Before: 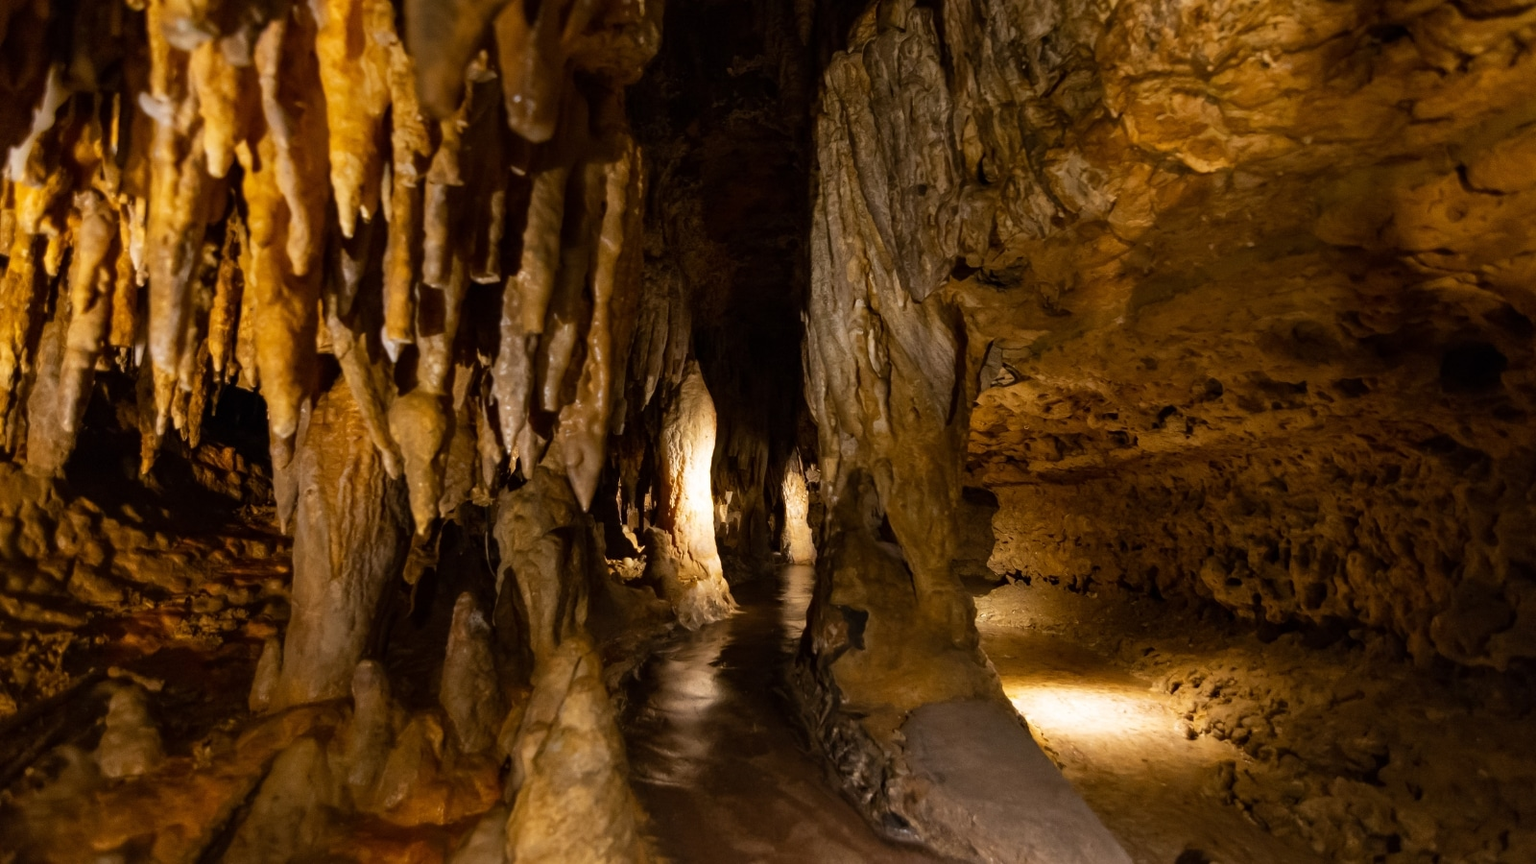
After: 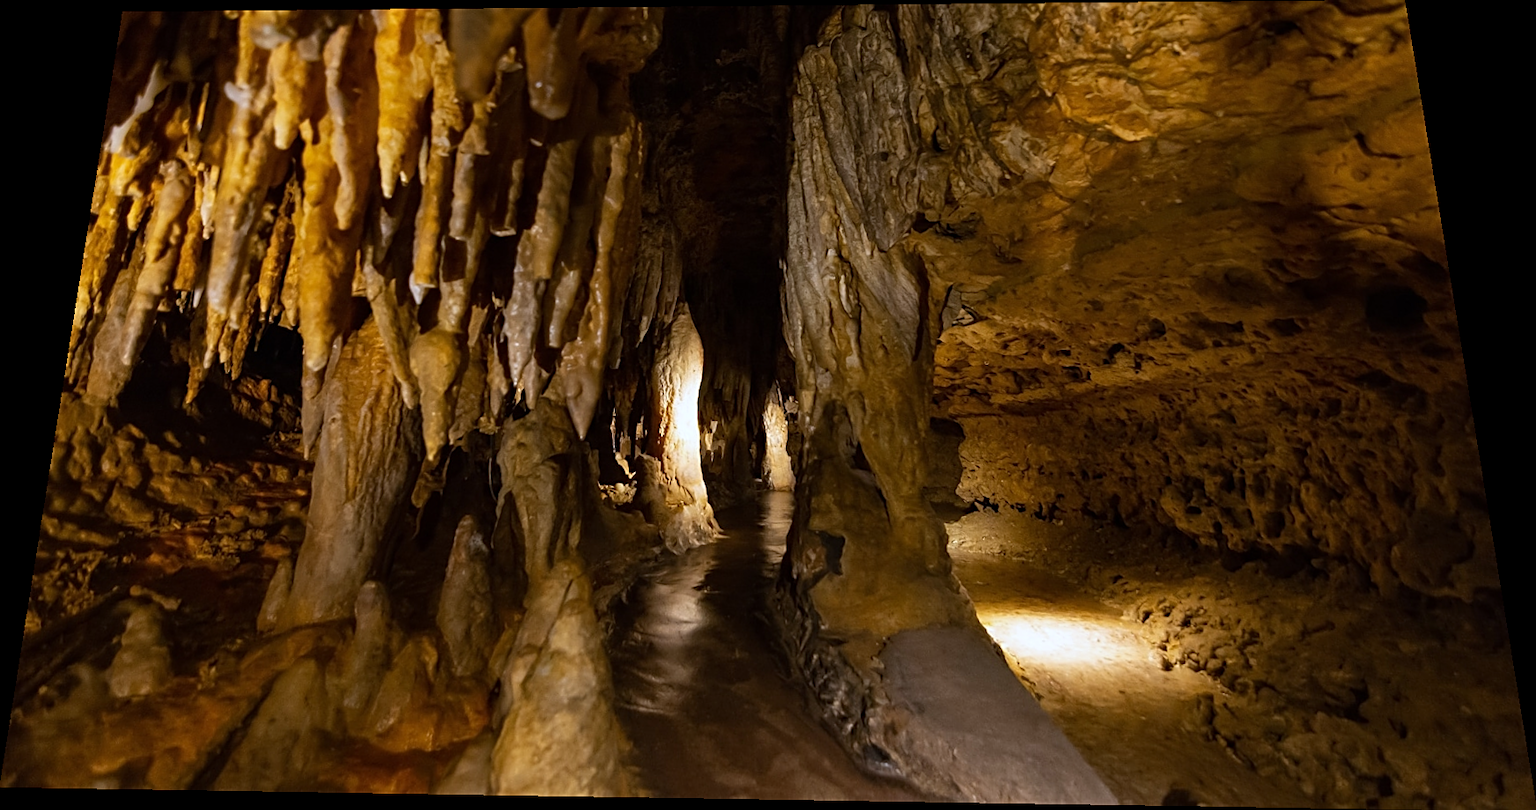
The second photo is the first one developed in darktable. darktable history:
rotate and perspective: rotation 0.128°, lens shift (vertical) -0.181, lens shift (horizontal) -0.044, shear 0.001, automatic cropping off
sharpen: on, module defaults
white balance: red 0.954, blue 1.079
